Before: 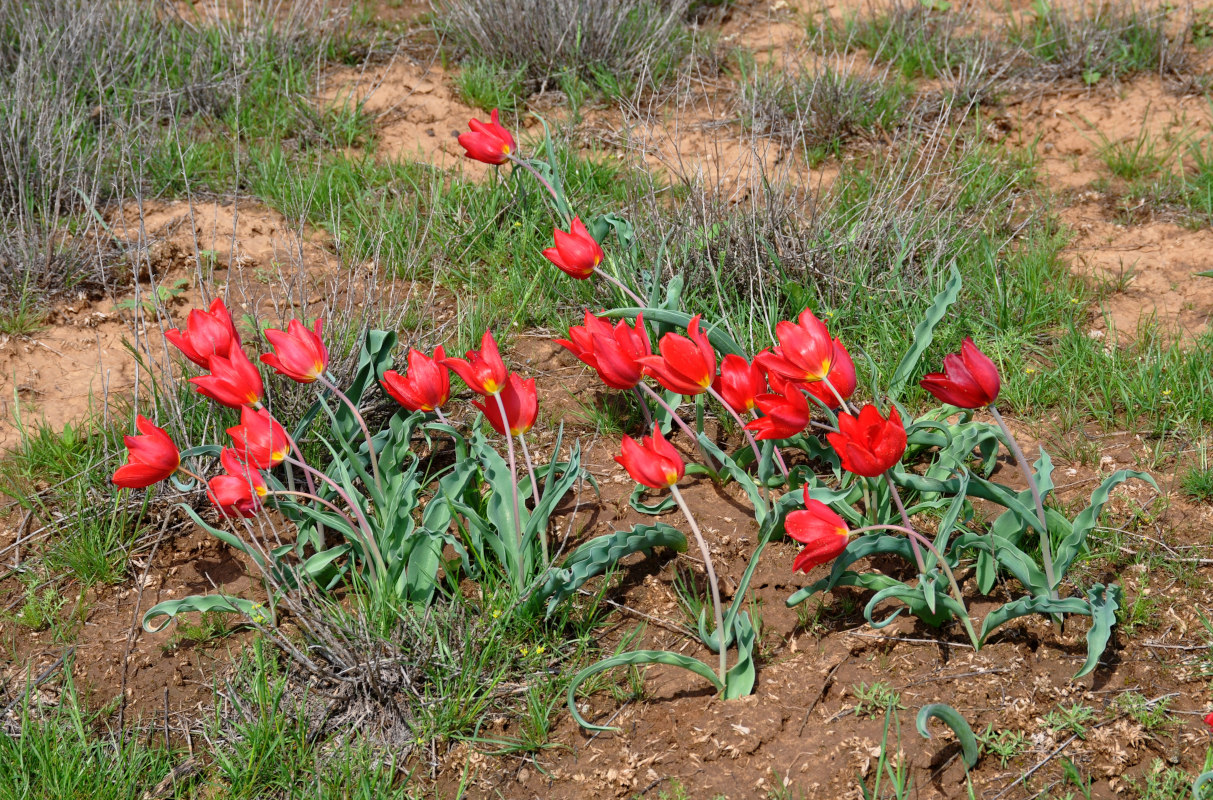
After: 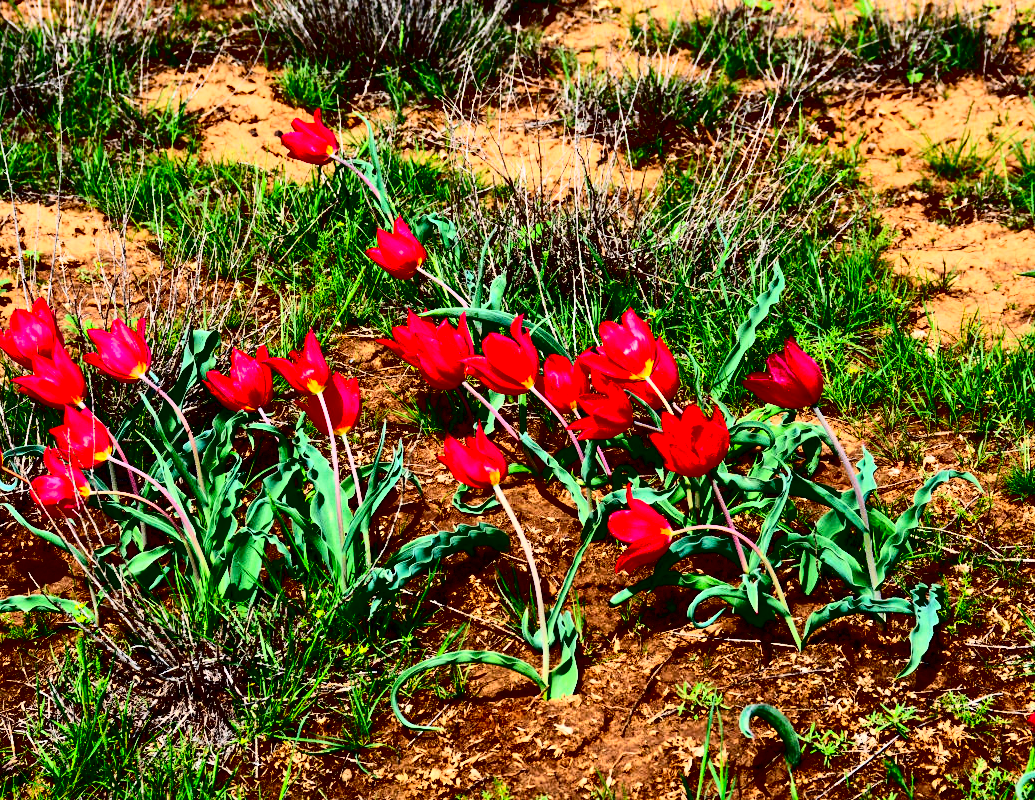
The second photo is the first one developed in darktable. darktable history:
contrast brightness saturation: contrast 0.778, brightness -0.982, saturation 0.997
exposure: black level correction 0.004, exposure 0.417 EV, compensate exposure bias true, compensate highlight preservation false
crop and rotate: left 14.61%
